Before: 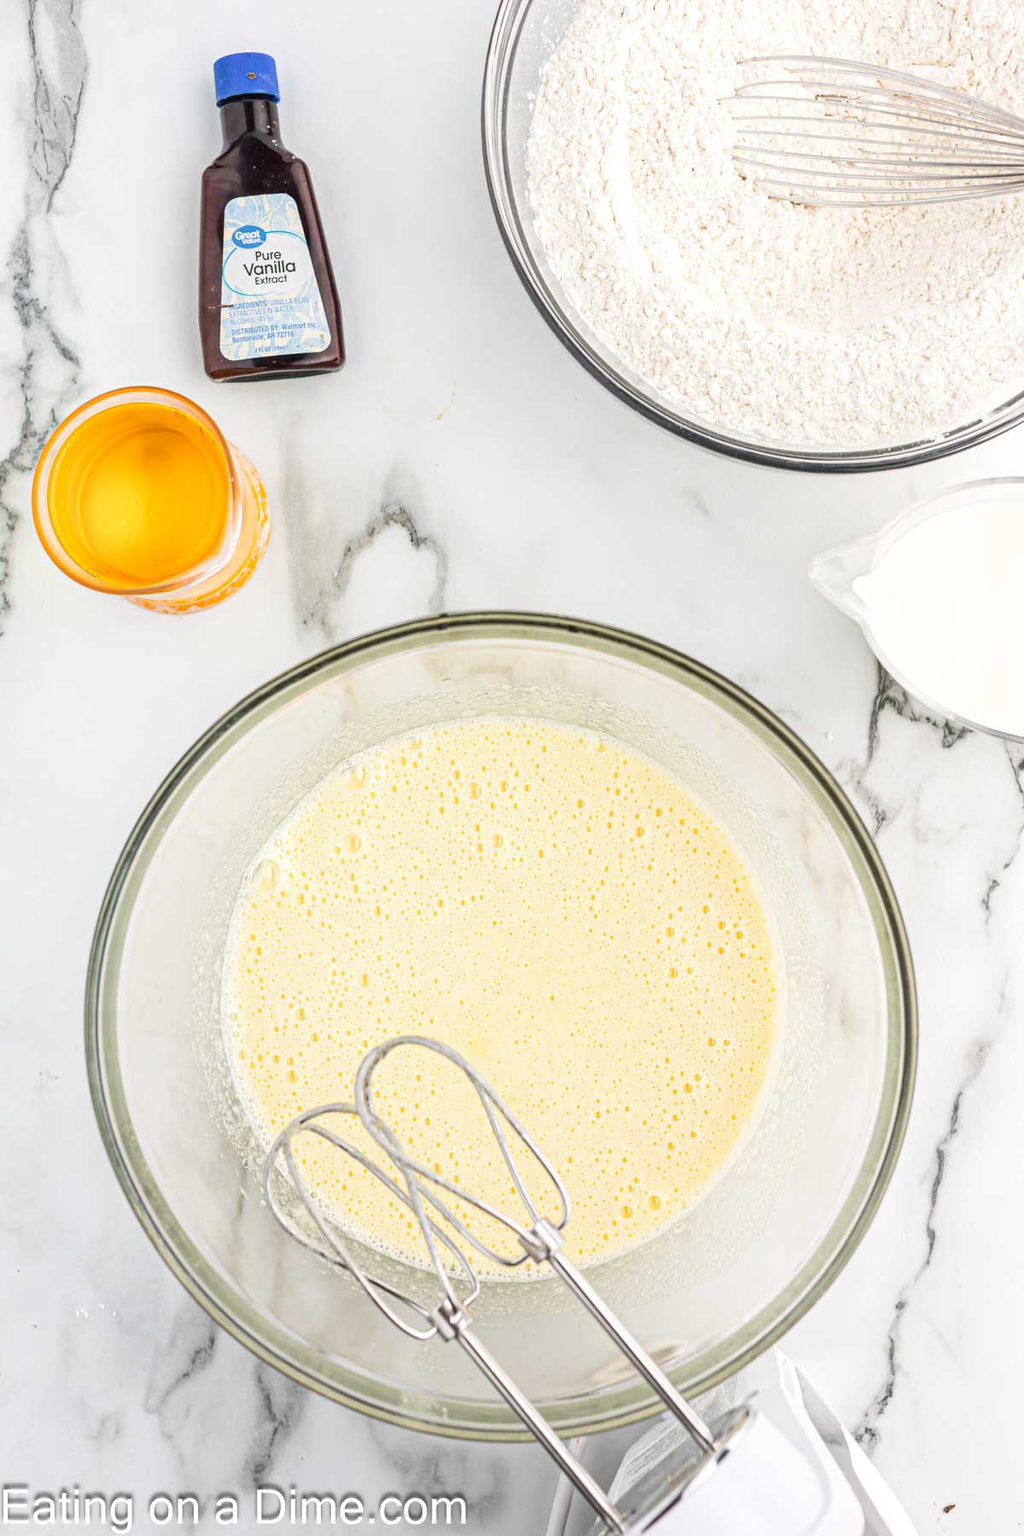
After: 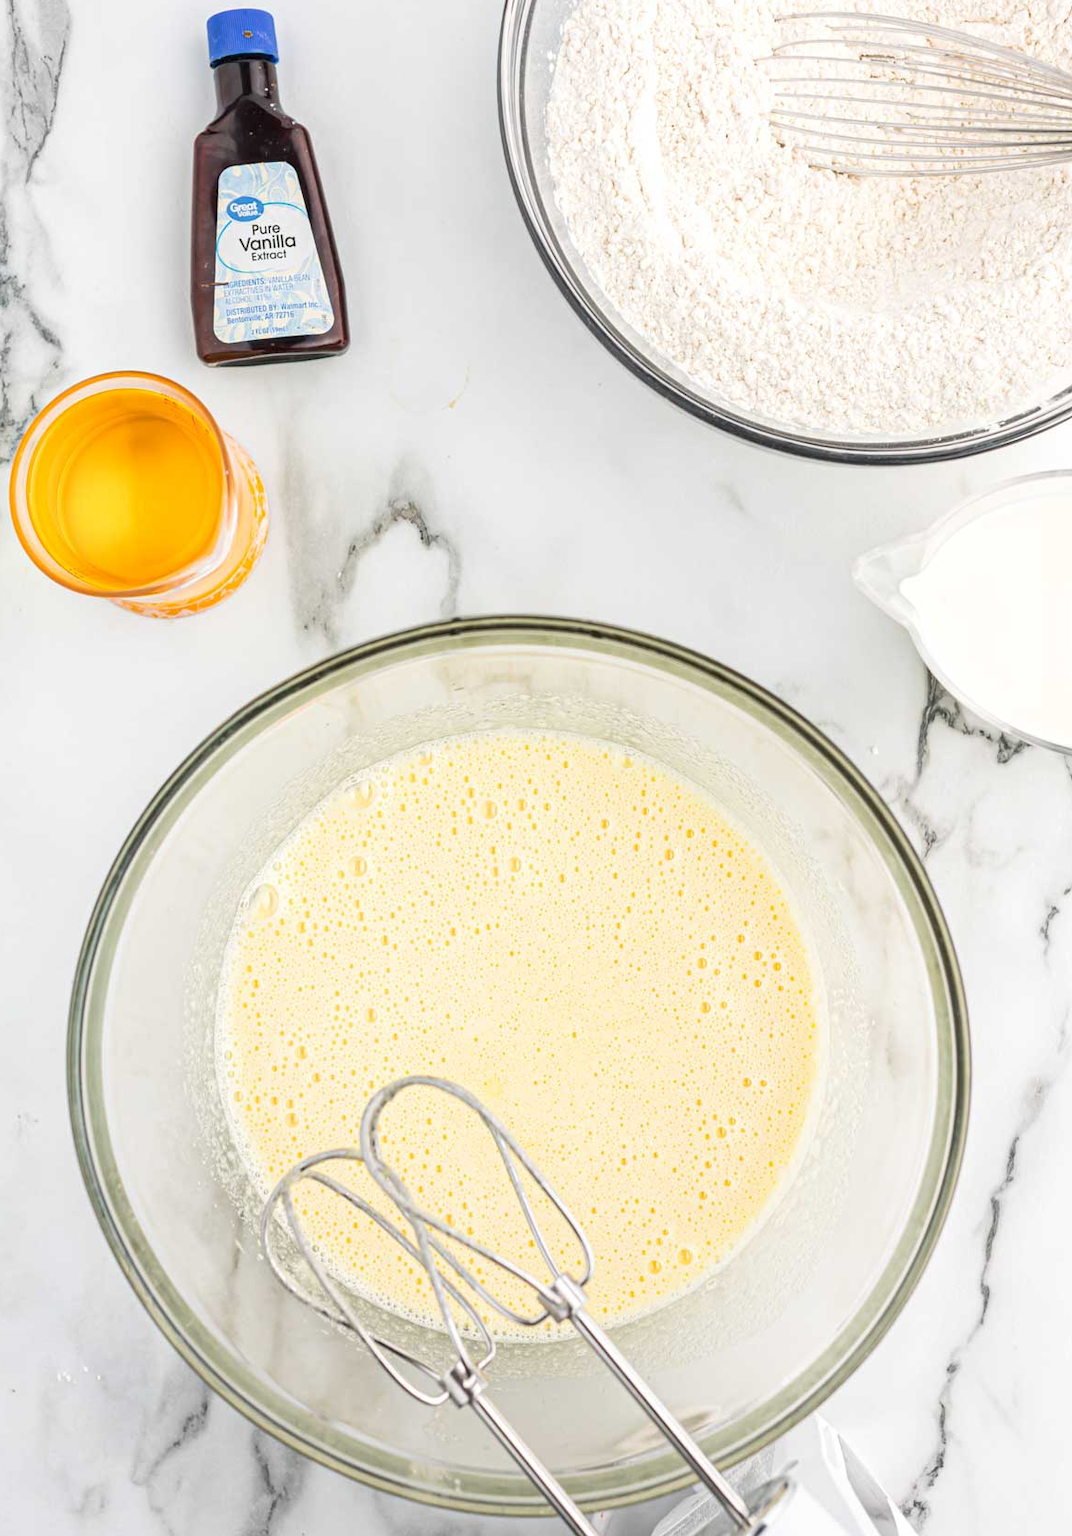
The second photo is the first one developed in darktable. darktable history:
crop: left 2.299%, top 2.904%, right 1.155%, bottom 4.878%
